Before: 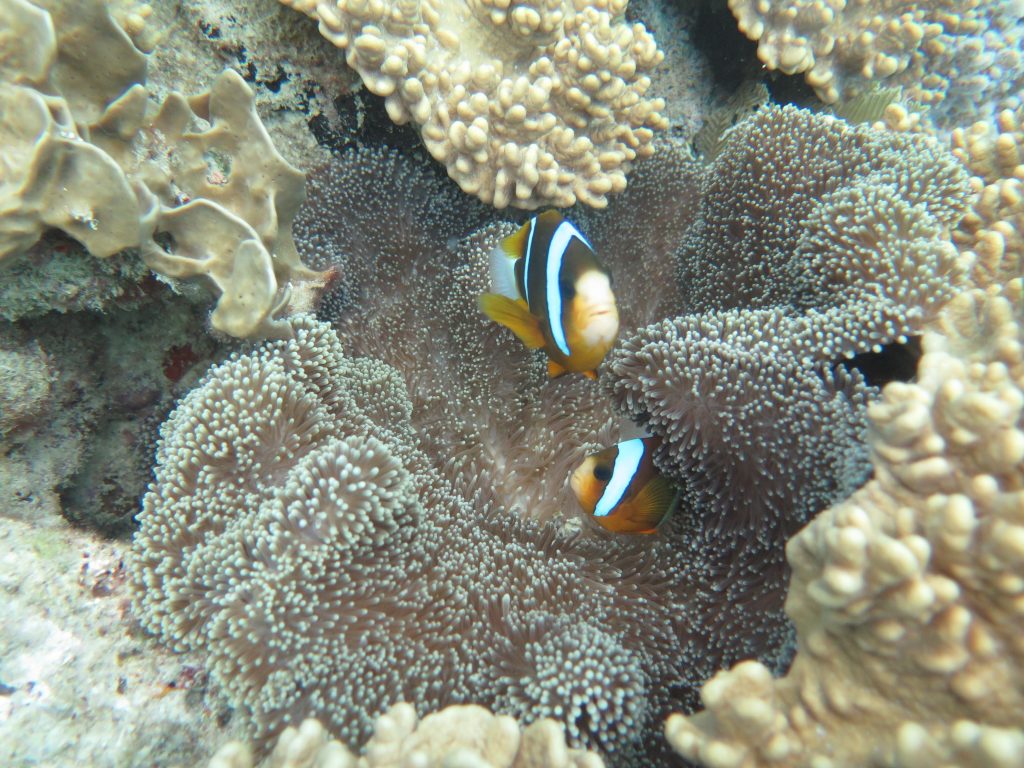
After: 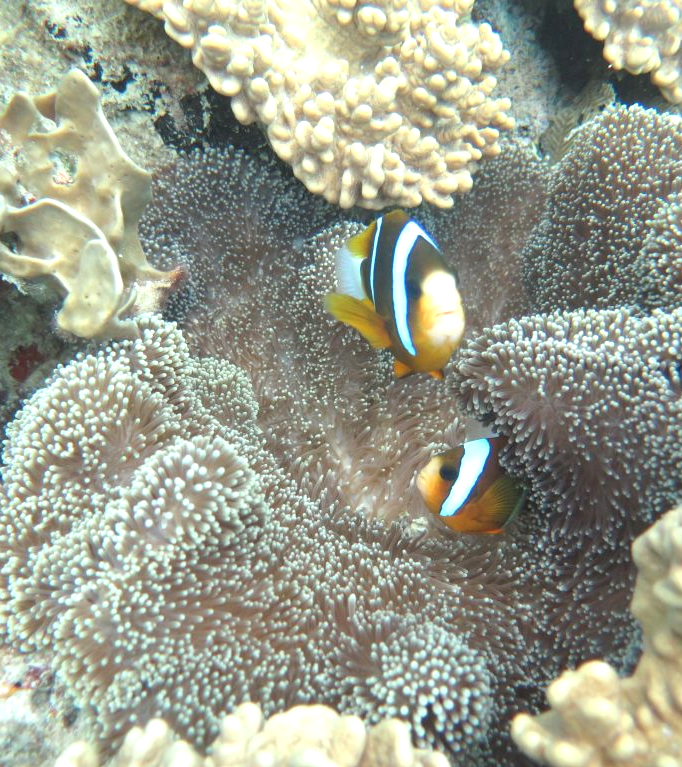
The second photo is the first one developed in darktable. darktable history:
exposure: exposure 0.556 EV, compensate highlight preservation false
crop and rotate: left 15.055%, right 18.278%
